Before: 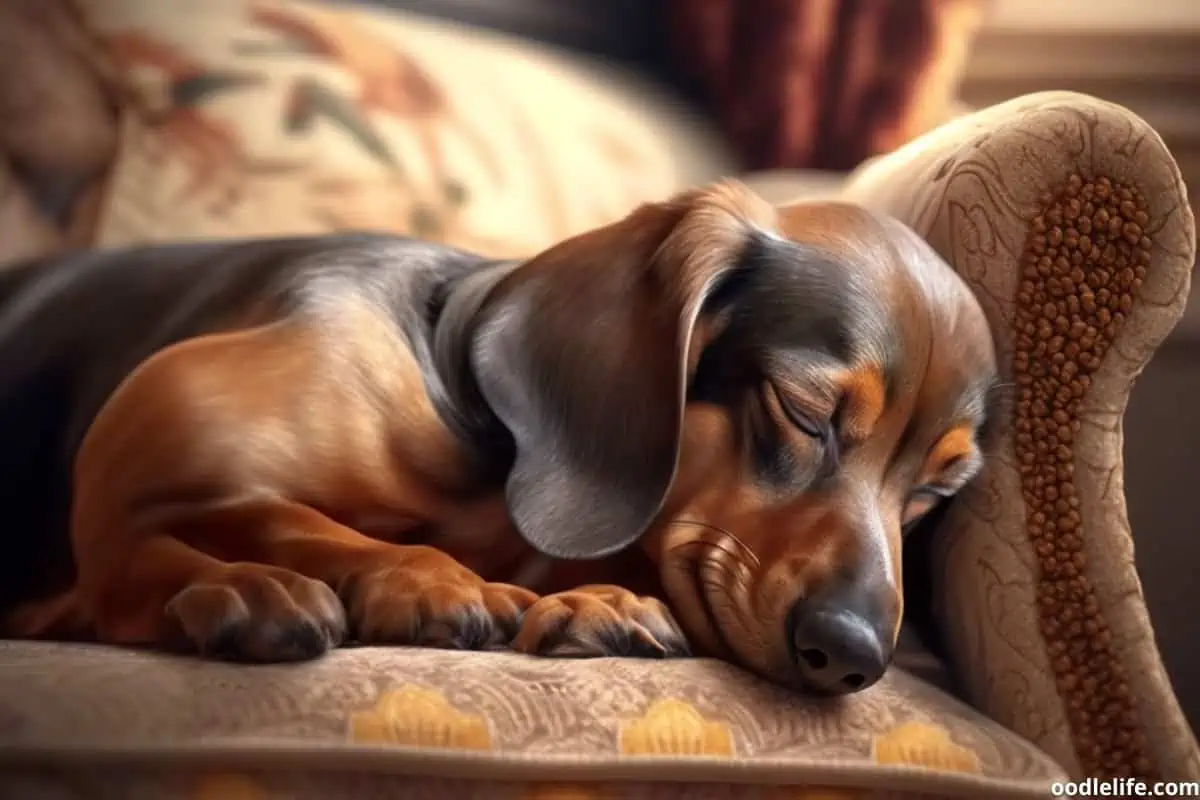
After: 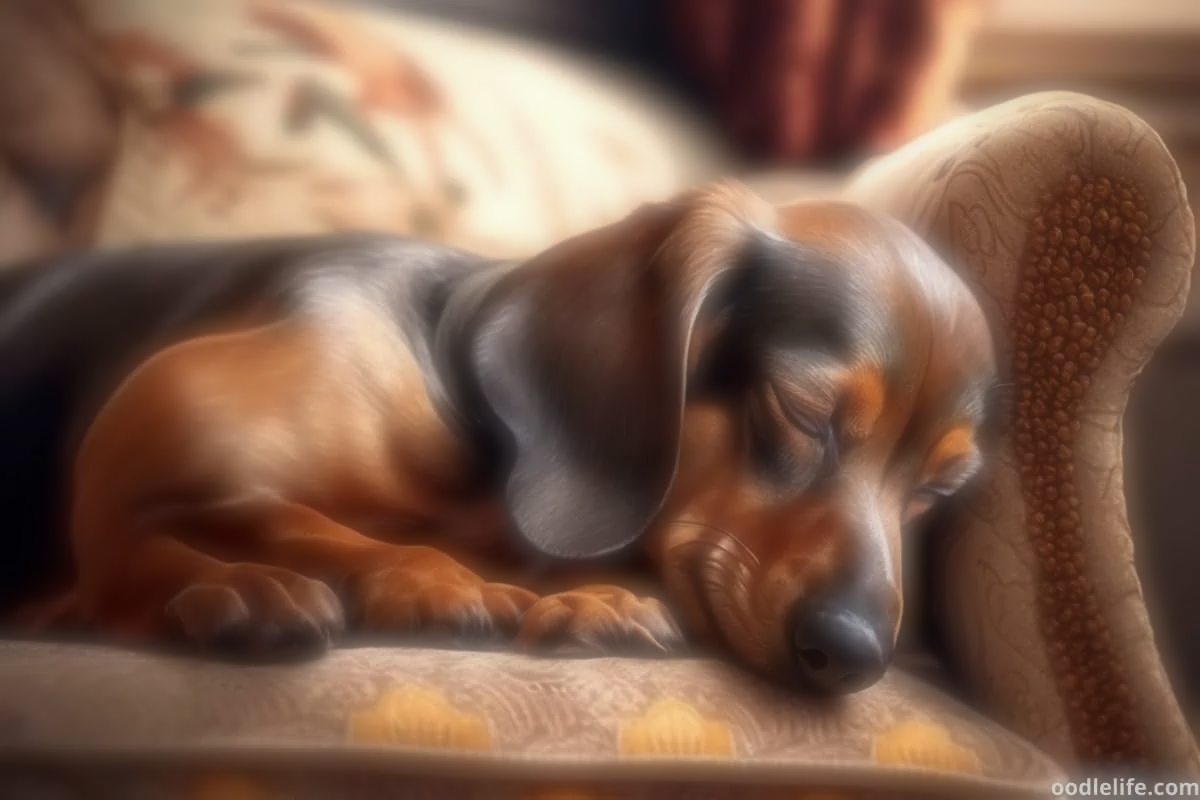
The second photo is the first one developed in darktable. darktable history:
exposure: exposure -0.116 EV, compensate exposure bias true, compensate highlight preservation false
soften: on, module defaults
